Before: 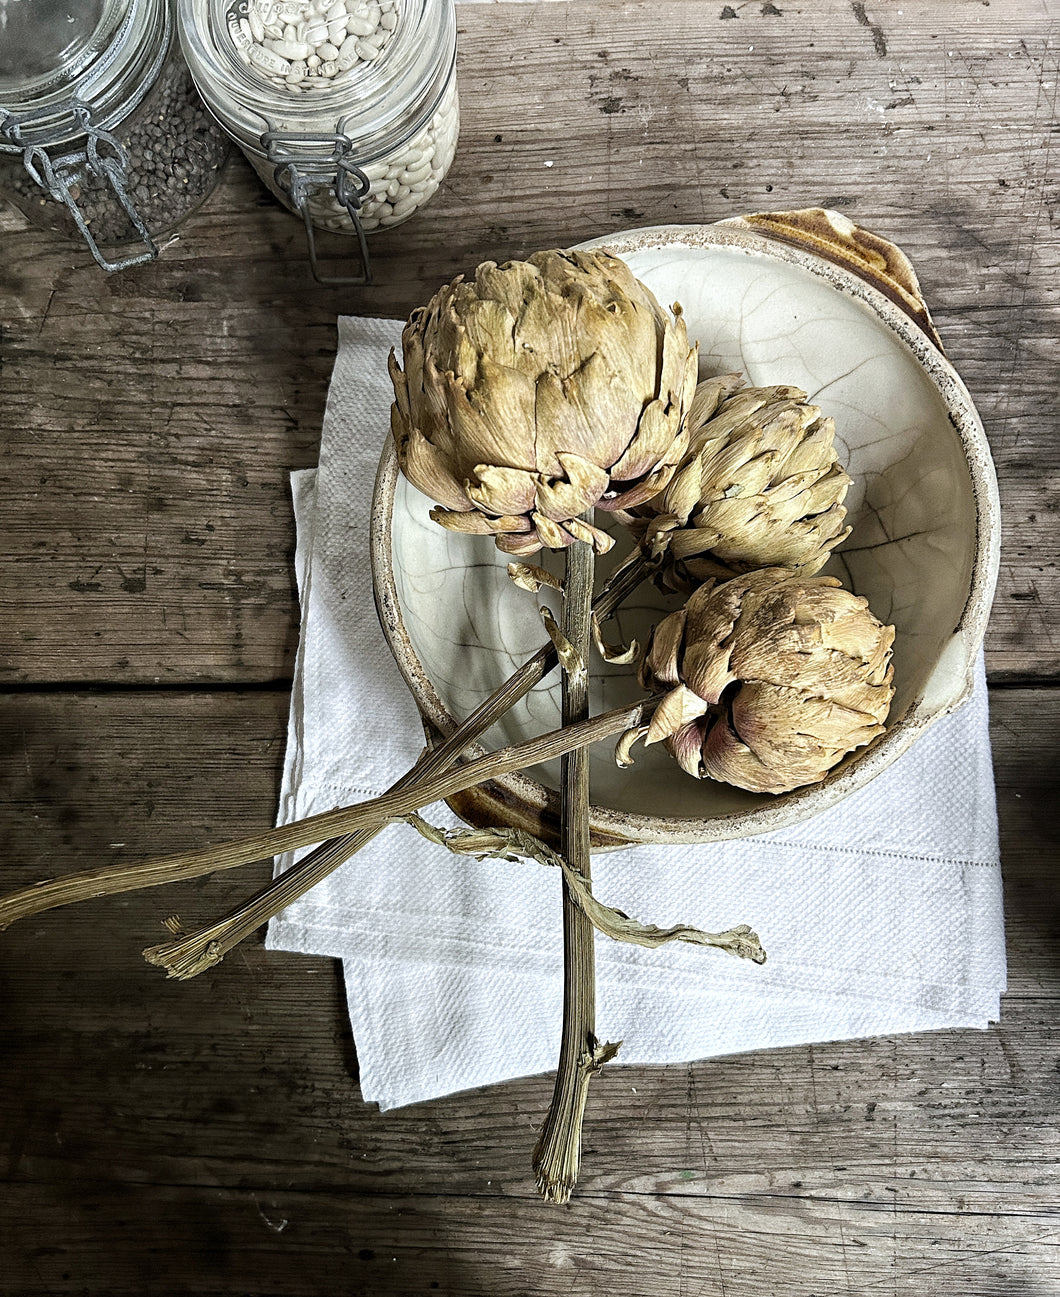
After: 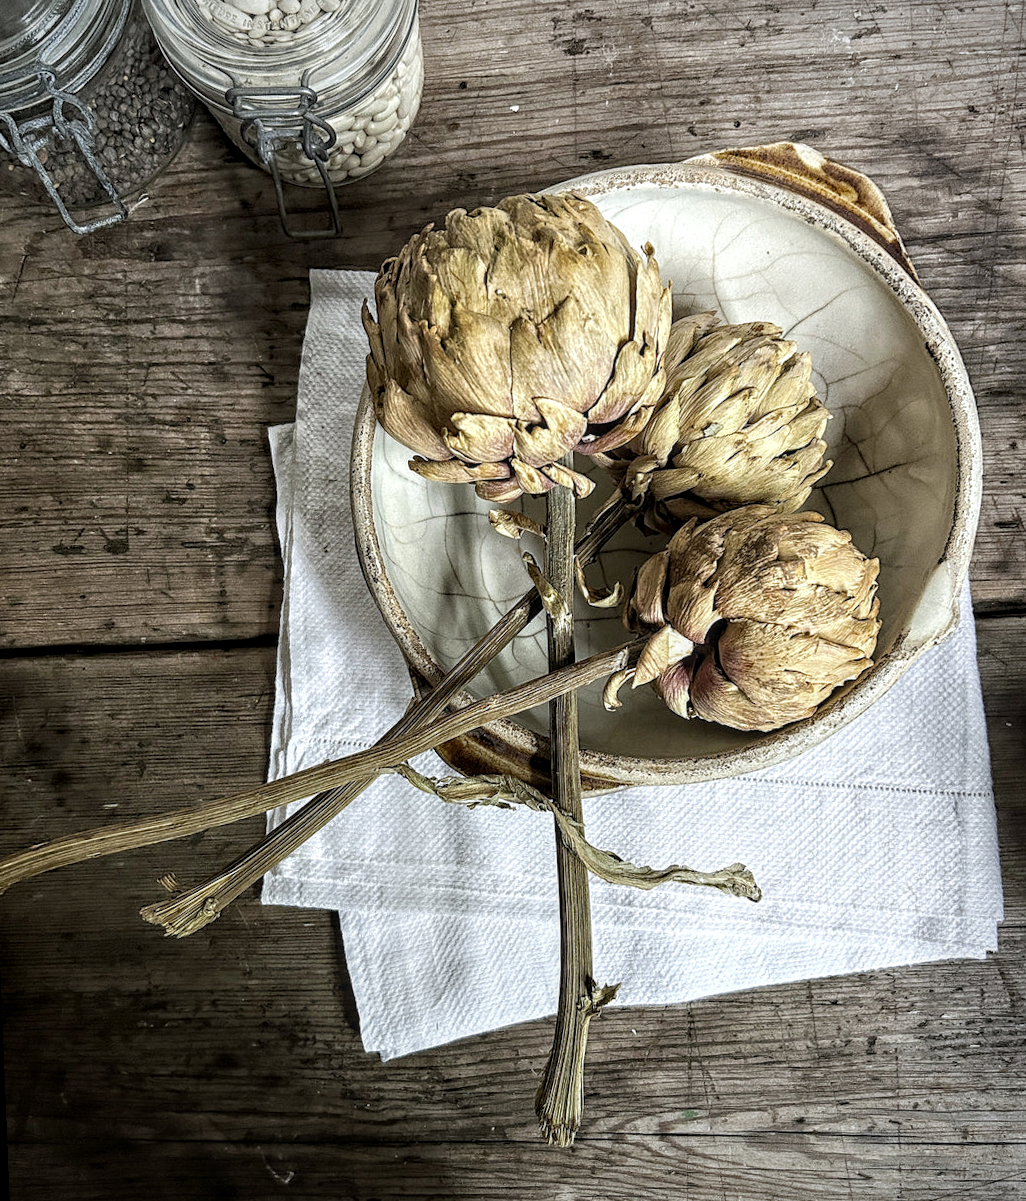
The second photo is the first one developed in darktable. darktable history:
vignetting: fall-off start 97.23%, saturation -0.024, center (-0.033, -0.042), width/height ratio 1.179, unbound false
crop: top 1.049%, right 0.001%
rotate and perspective: rotation -2.12°, lens shift (vertical) 0.009, lens shift (horizontal) -0.008, automatic cropping original format, crop left 0.036, crop right 0.964, crop top 0.05, crop bottom 0.959
local contrast: detail 130%
